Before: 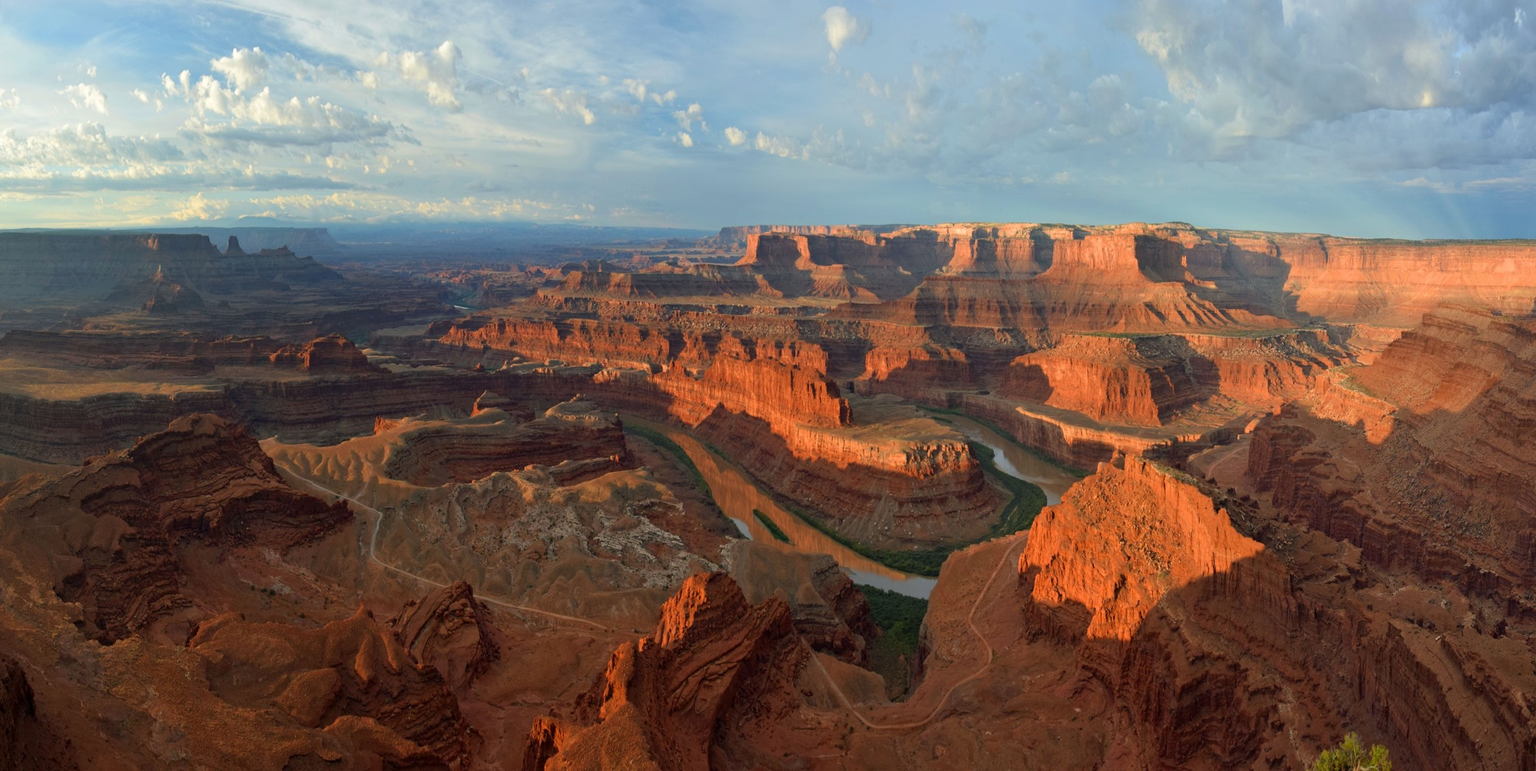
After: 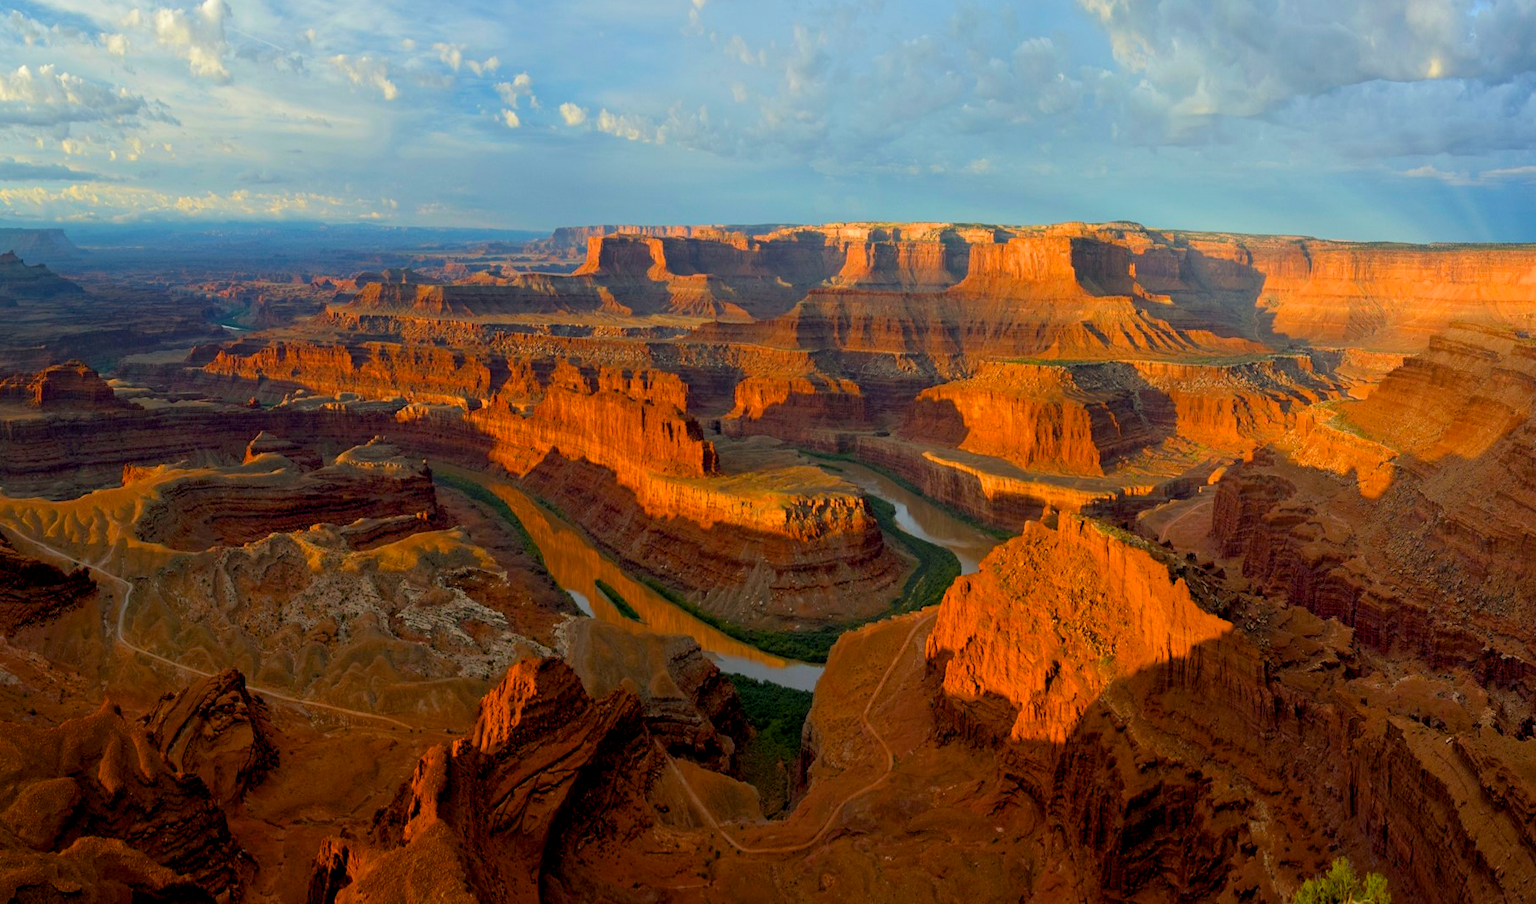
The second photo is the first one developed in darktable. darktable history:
color balance rgb: global offset › luminance -0.857%, perceptual saturation grading › global saturation 30.983%, global vibrance 20%
crop and rotate: left 17.98%, top 5.816%, right 1.792%
